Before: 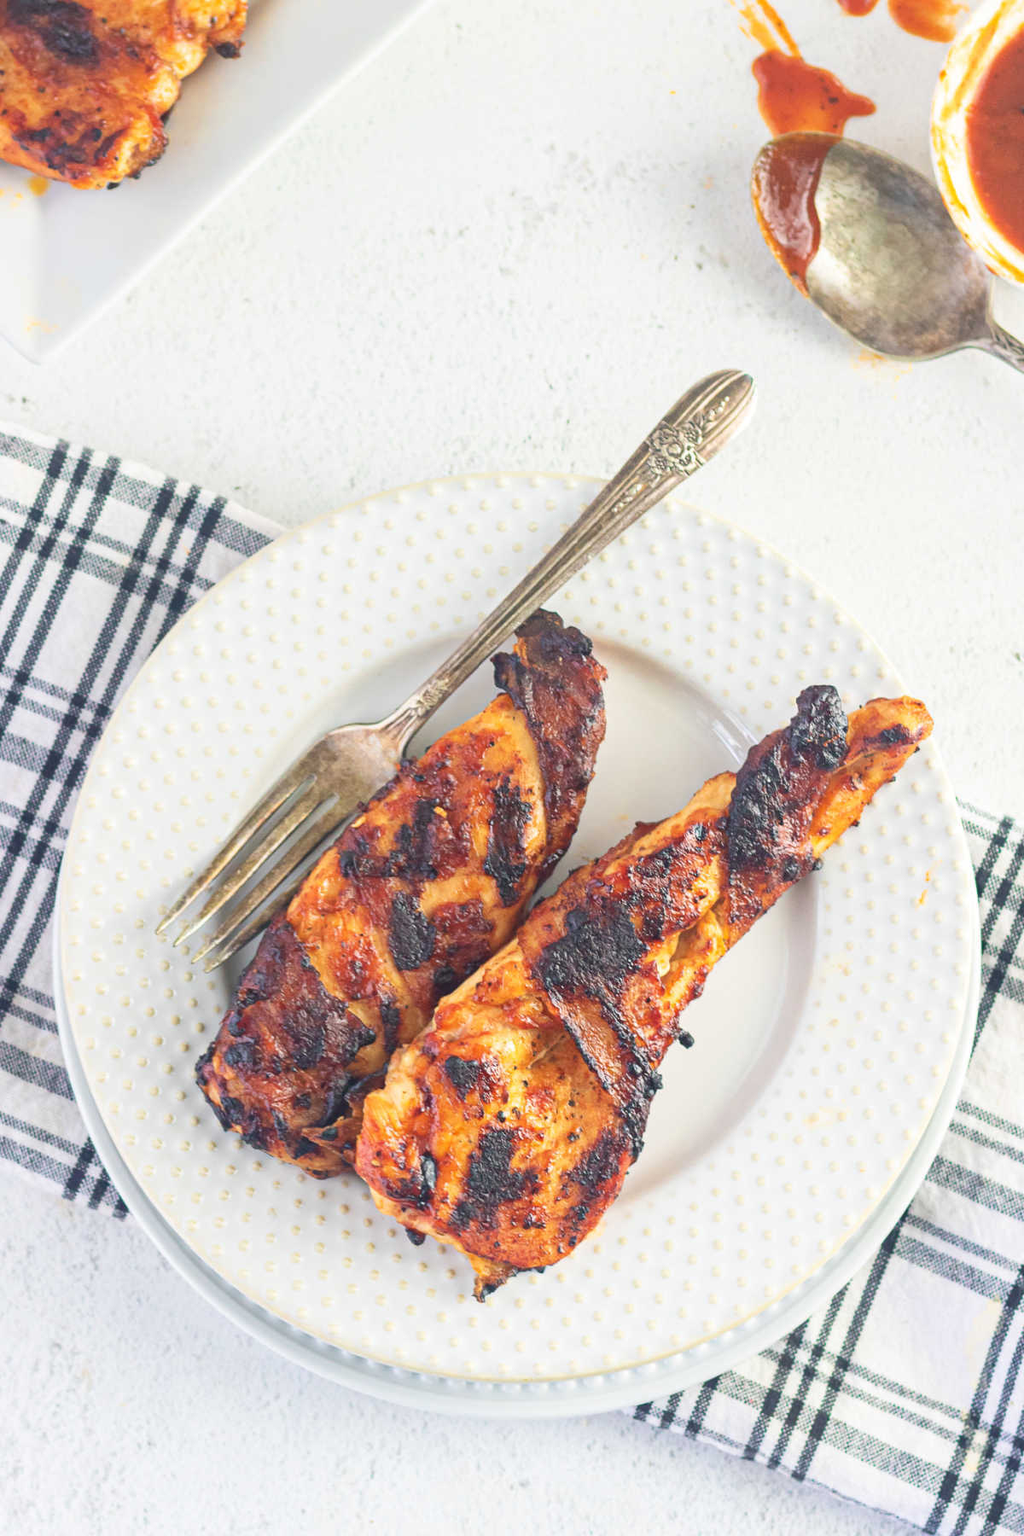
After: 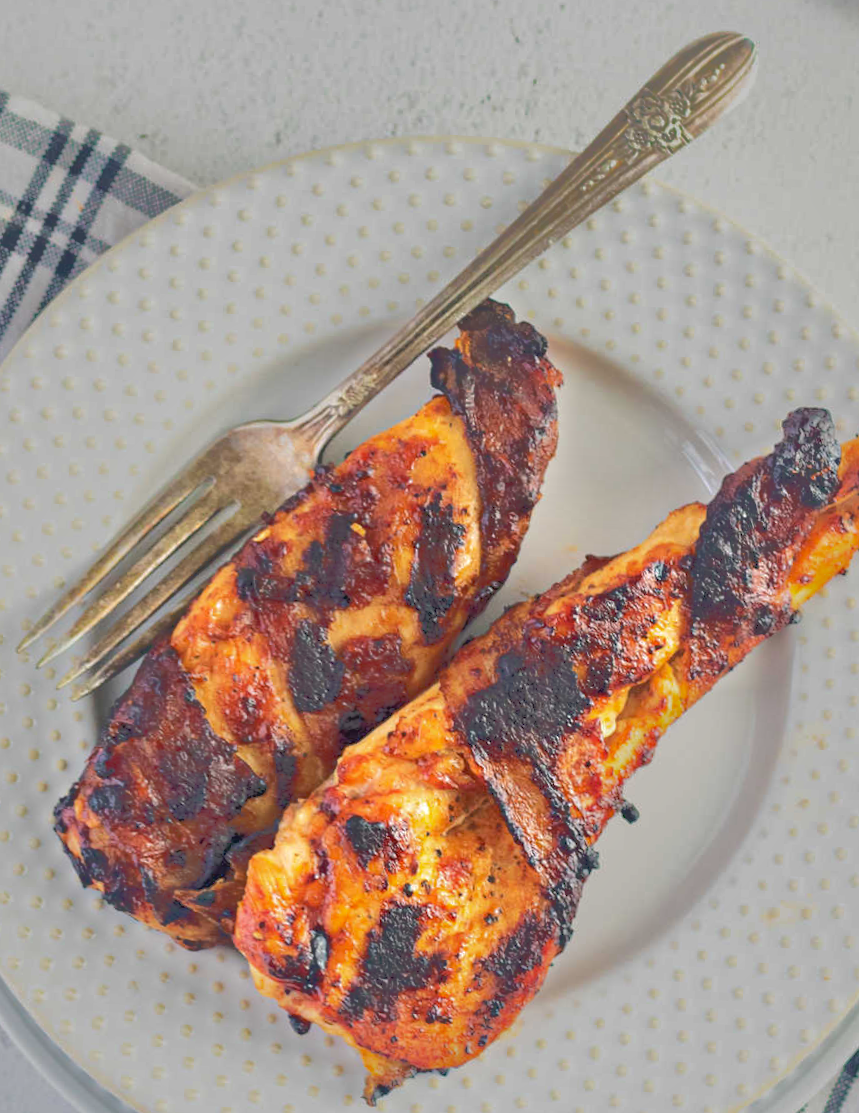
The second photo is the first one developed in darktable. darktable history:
tone equalizer: -7 EV -0.603 EV, -6 EV 0.987 EV, -5 EV -0.427 EV, -4 EV 0.398 EV, -3 EV 0.419 EV, -2 EV 0.12 EV, -1 EV -0.136 EV, +0 EV -0.384 EV
shadows and highlights: shadows 40.13, highlights -60.09
crop and rotate: angle -3.42°, left 9.727%, top 20.85%, right 12.35%, bottom 11.882%
exposure: black level correction 0.009, compensate highlight preservation false
